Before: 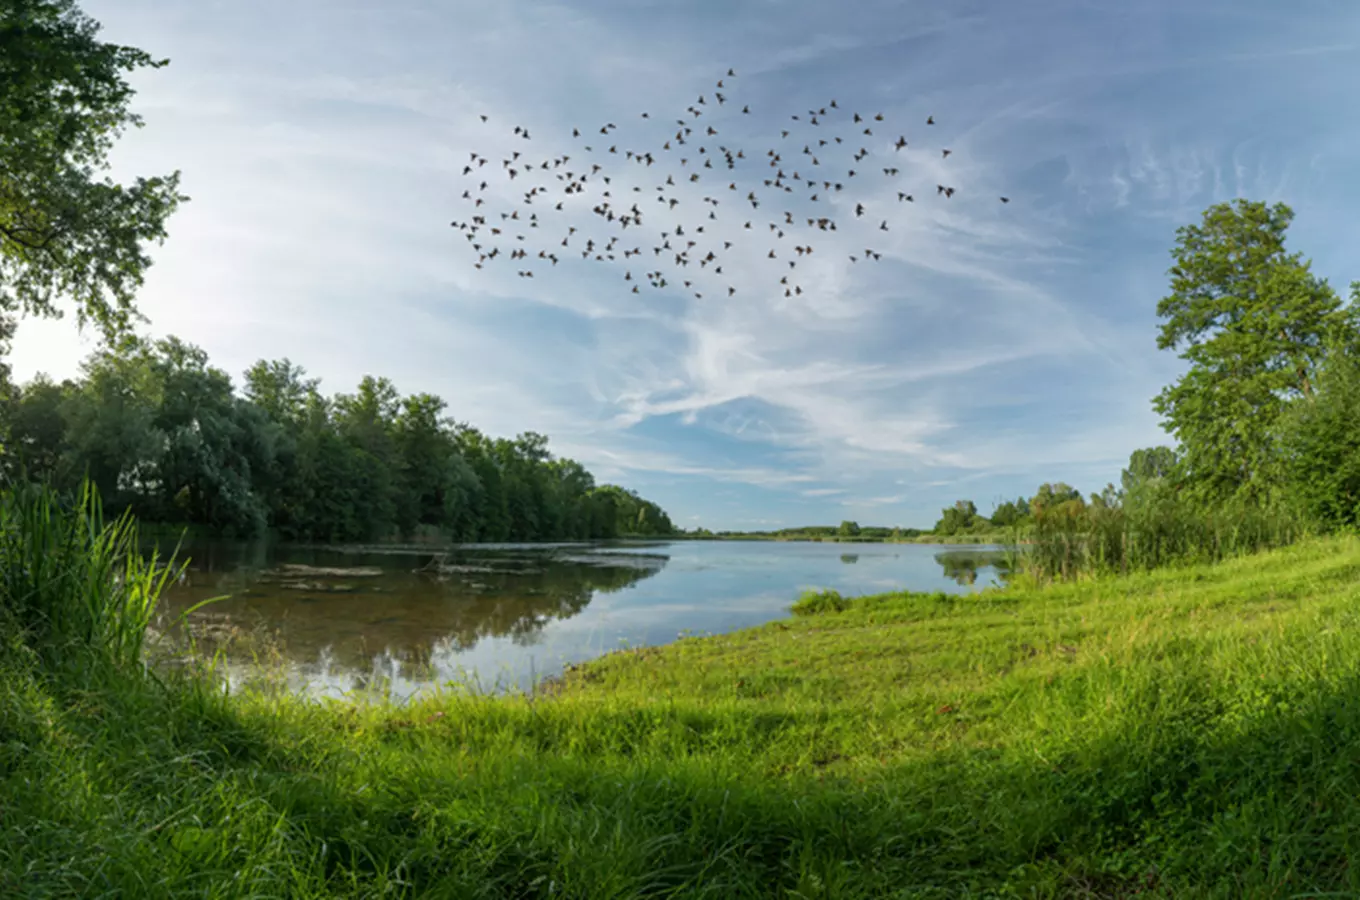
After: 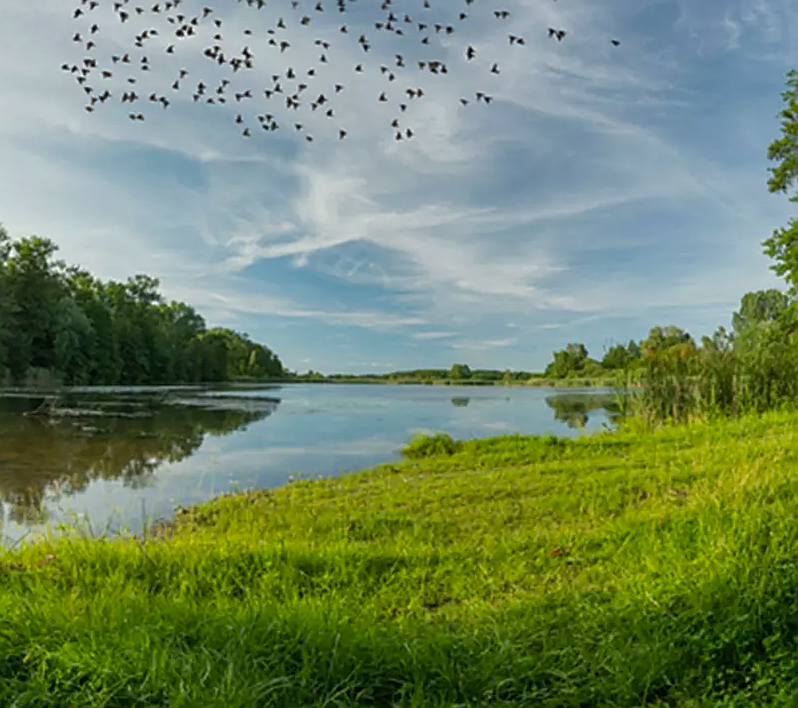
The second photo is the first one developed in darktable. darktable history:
exposure: exposure -0.06 EV, compensate highlight preservation false
crop and rotate: left 28.622%, top 17.458%, right 12.685%, bottom 3.804%
color calibration: output R [0.994, 0.059, -0.119, 0], output G [-0.036, 1.09, -0.119, 0], output B [0.078, -0.108, 0.961, 0], x 0.343, y 0.357, temperature 5096.17 K
sharpen: on, module defaults
shadows and highlights: shadows 52.43, soften with gaussian
